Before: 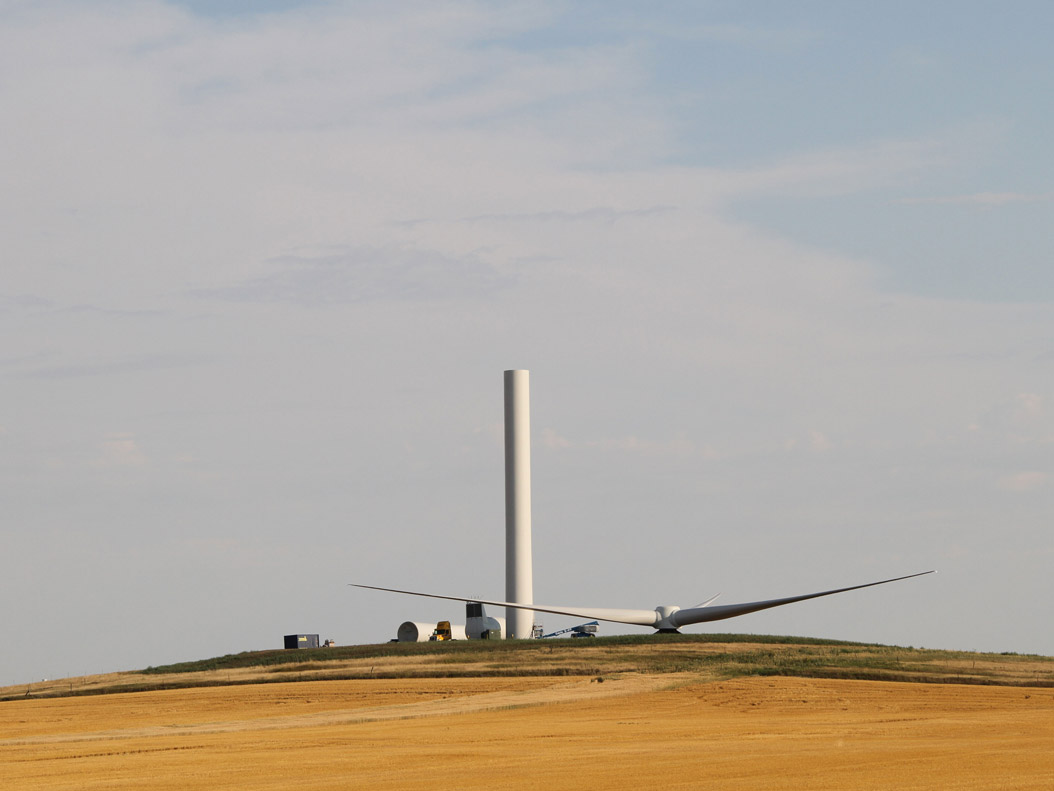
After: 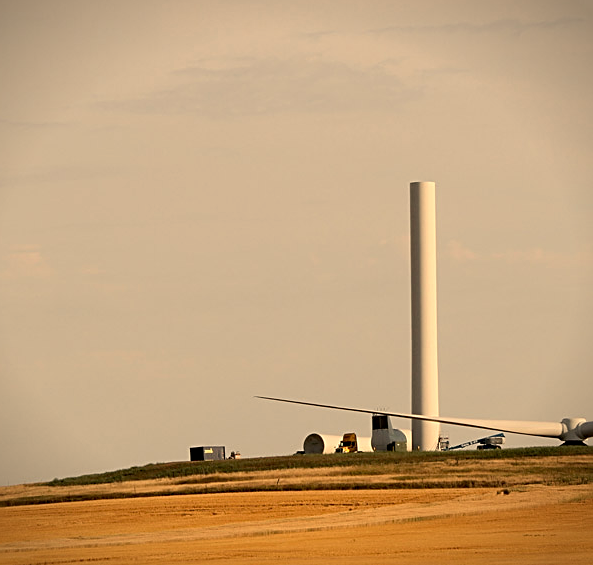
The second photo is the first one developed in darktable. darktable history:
vignetting: fall-off start 97.23%, saturation -0.024, center (-0.033, -0.042), width/height ratio 1.179, unbound false
sharpen: on, module defaults
crop: left 8.966%, top 23.852%, right 34.699%, bottom 4.703%
exposure: black level correction 0.01, exposure 0.011 EV, compensate highlight preservation false
white balance: red 1.138, green 0.996, blue 0.812
